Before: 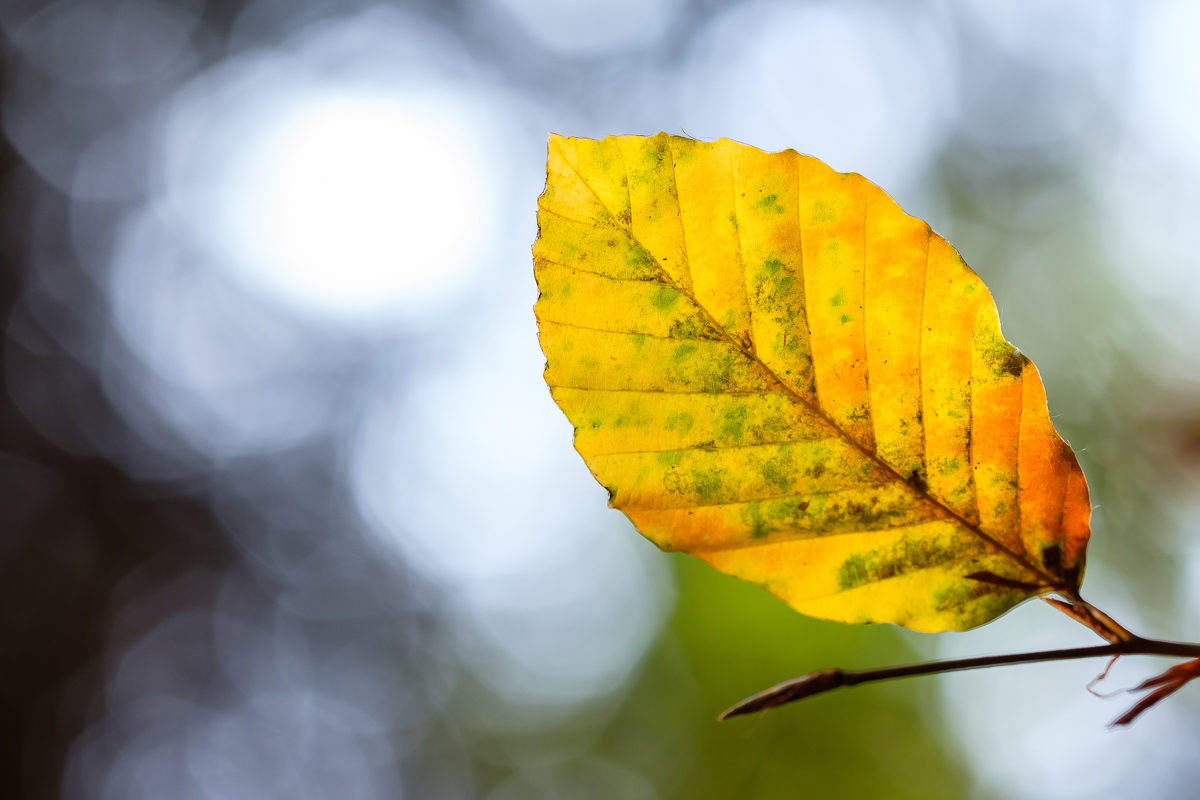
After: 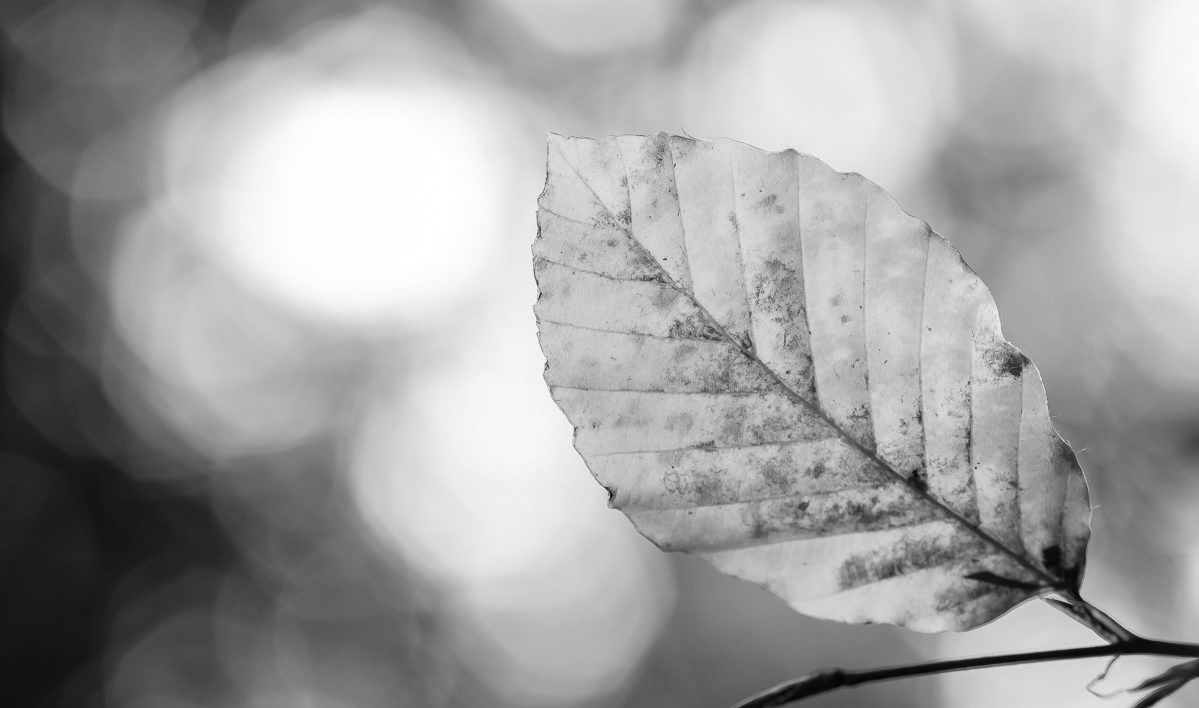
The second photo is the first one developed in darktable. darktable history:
monochrome: on, module defaults
crop and rotate: top 0%, bottom 11.49%
